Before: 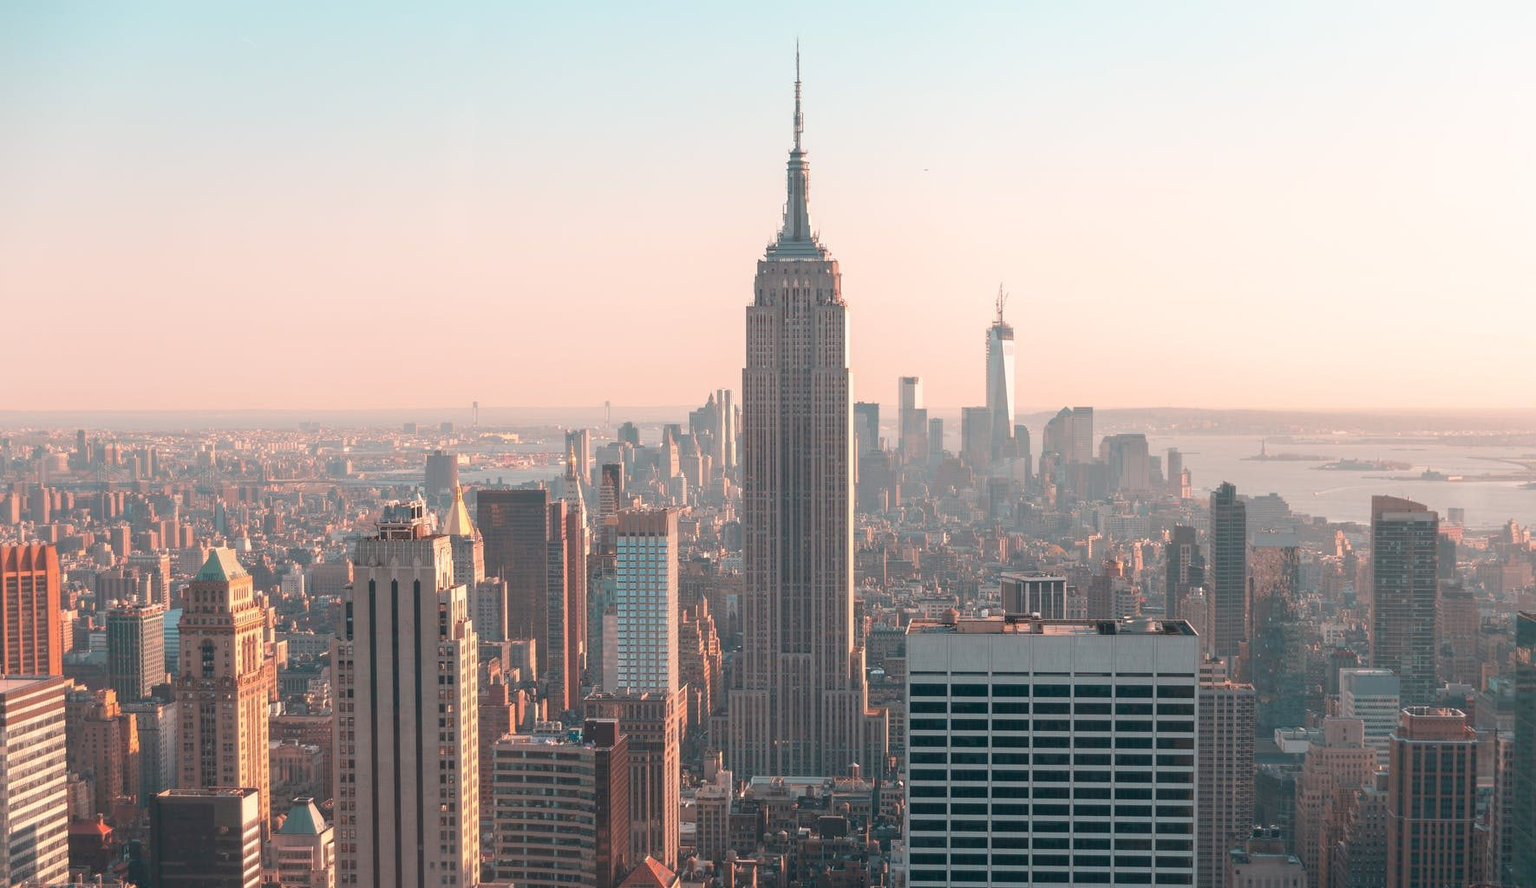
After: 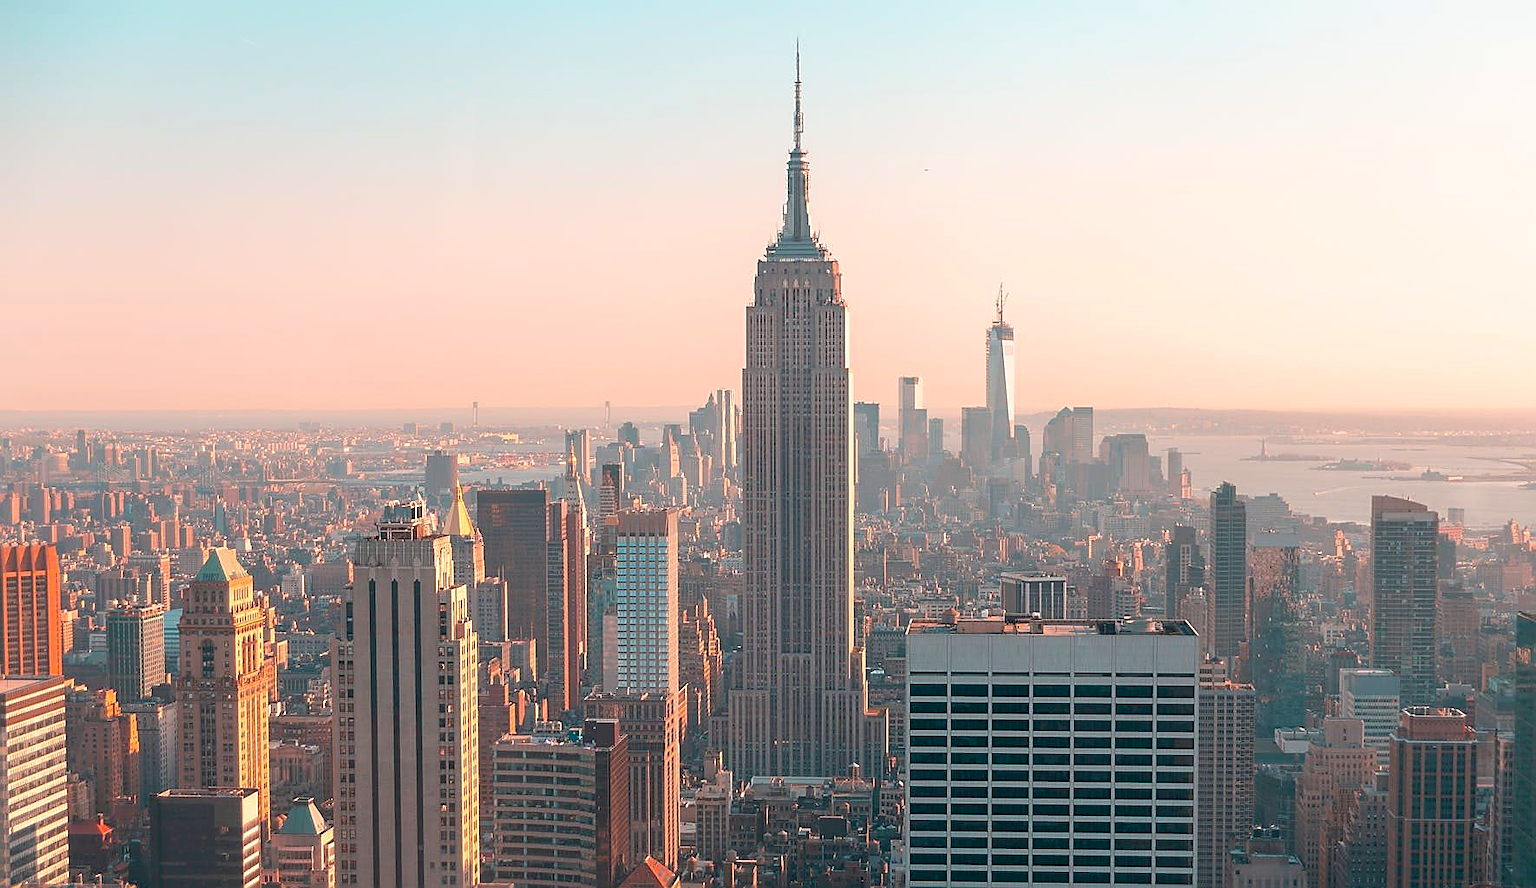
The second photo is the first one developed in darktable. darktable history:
sharpen: radius 1.379, amount 1.235, threshold 0.799
color balance rgb: shadows lift › chroma 1.018%, shadows lift › hue 217.07°, perceptual saturation grading › global saturation 25.1%, global vibrance 20%
